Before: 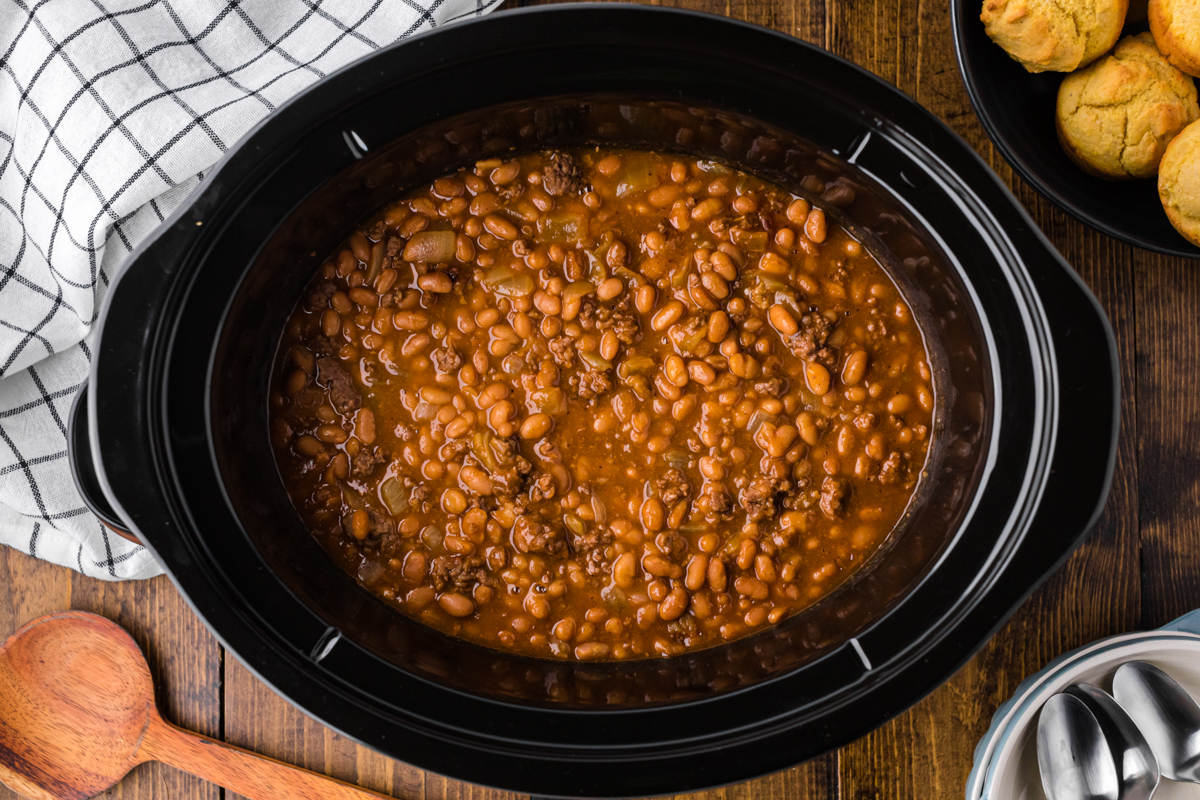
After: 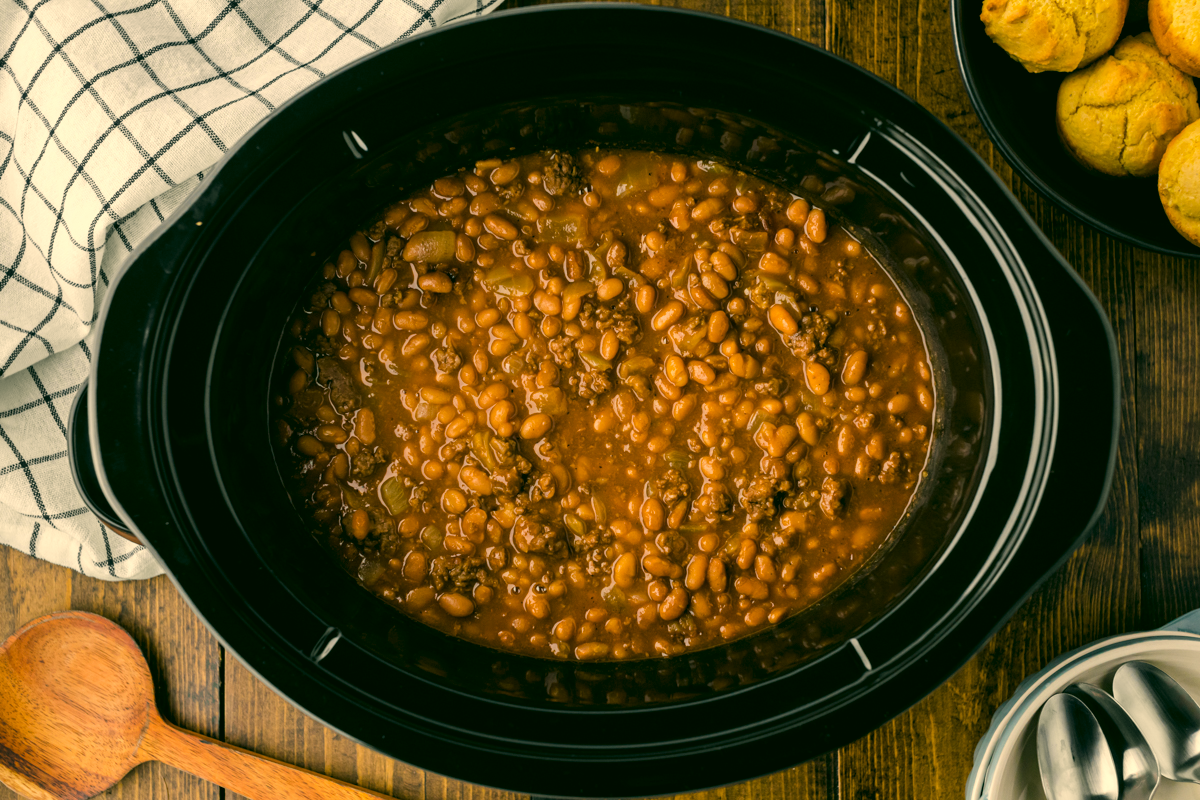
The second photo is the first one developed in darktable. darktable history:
levels: levels [0.016, 0.5, 0.996]
color correction: highlights a* 5.04, highlights b* 25, shadows a* -15.53, shadows b* 4.04
